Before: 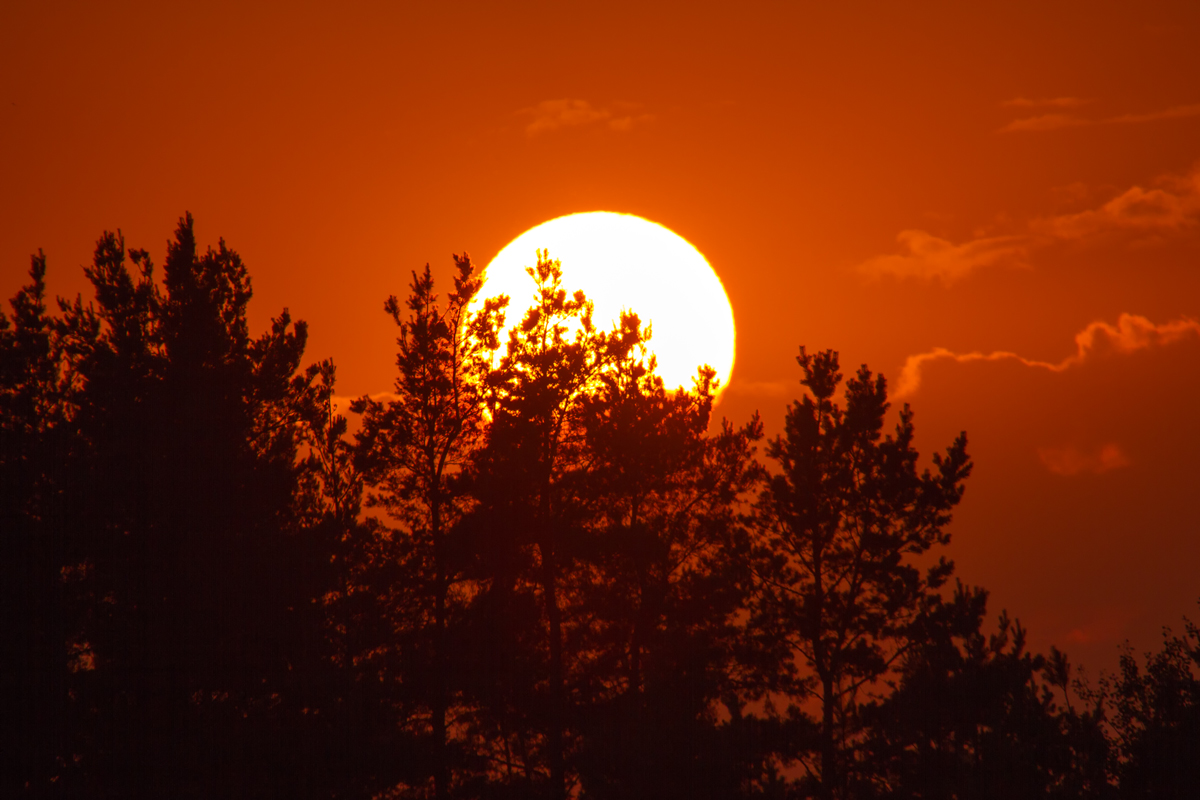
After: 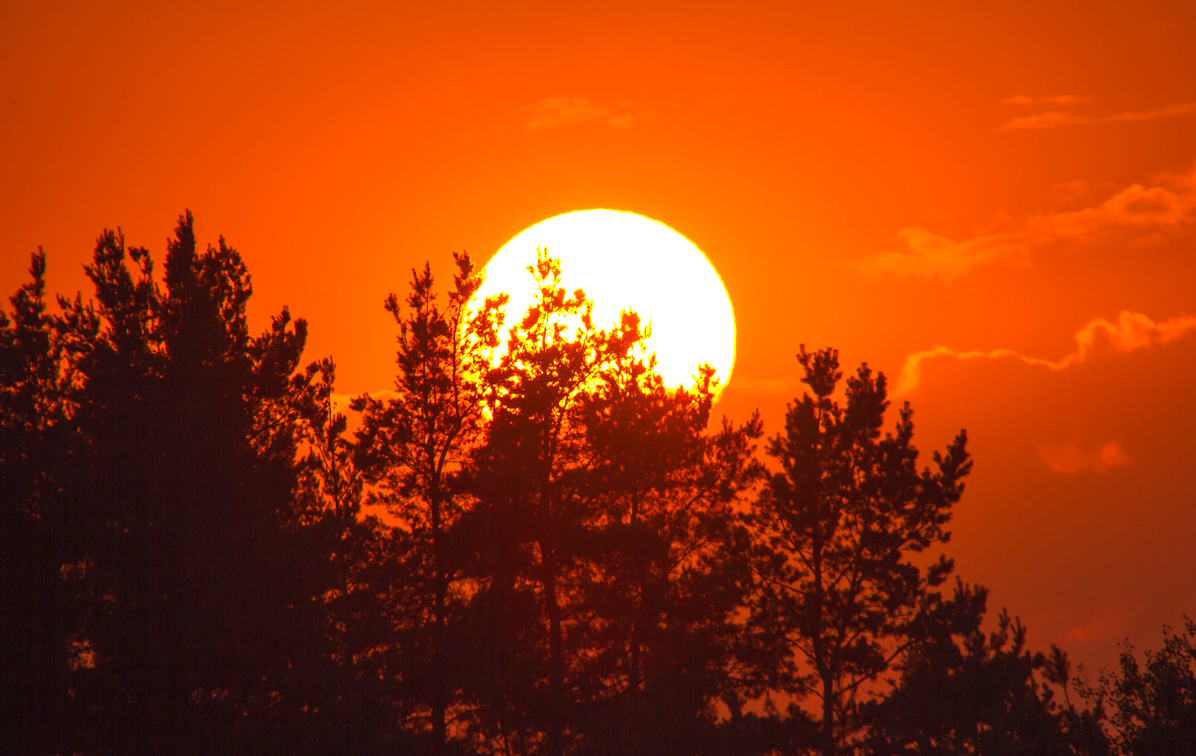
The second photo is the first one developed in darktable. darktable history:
crop: top 0.306%, right 0.256%, bottom 5.075%
exposure: exposure 1.137 EV, compensate highlight preservation false
